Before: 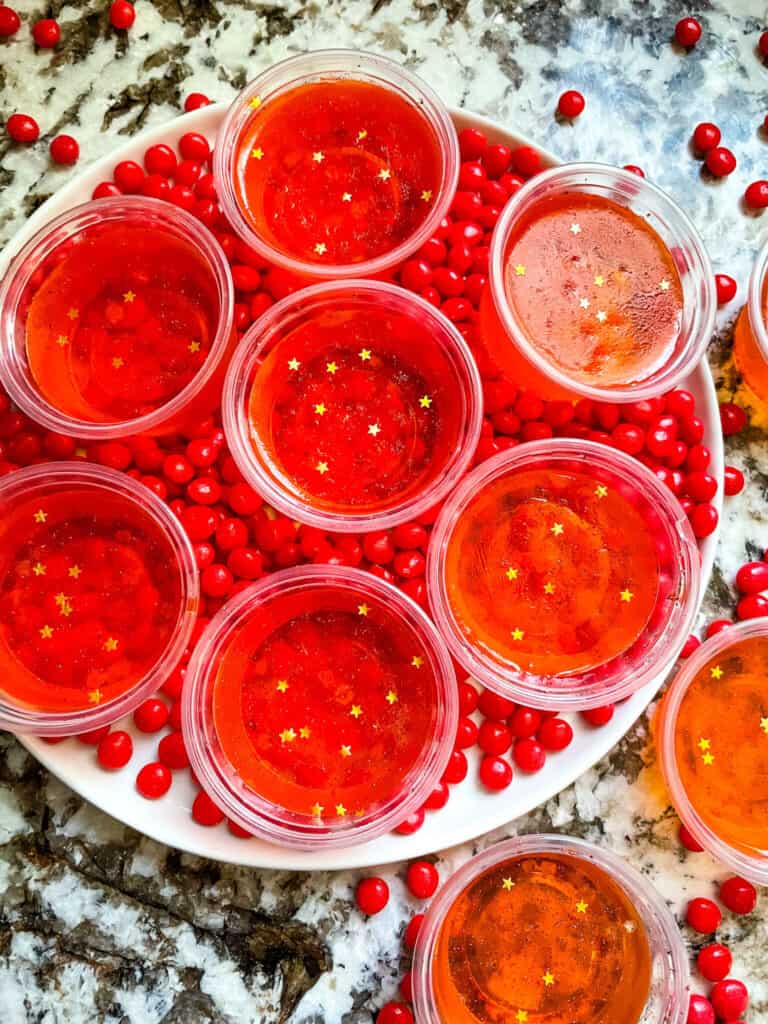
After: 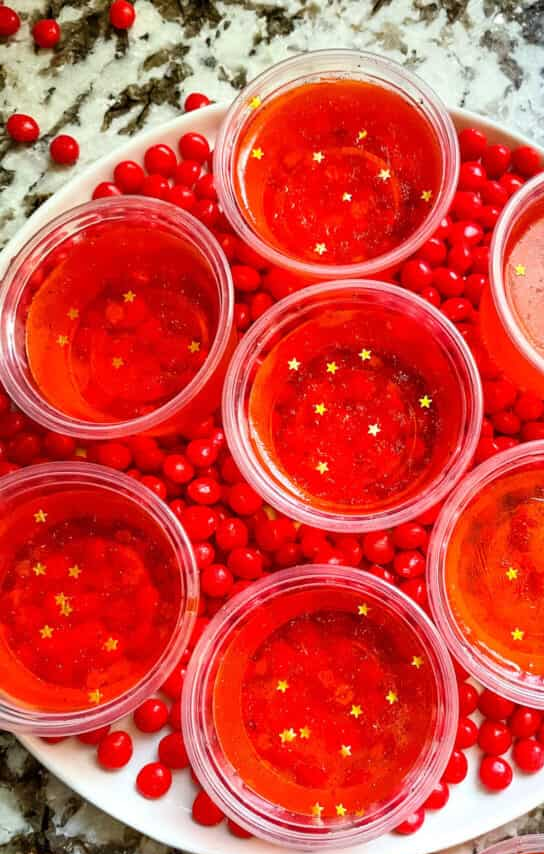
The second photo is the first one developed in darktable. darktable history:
crop: right 29.045%, bottom 16.597%
